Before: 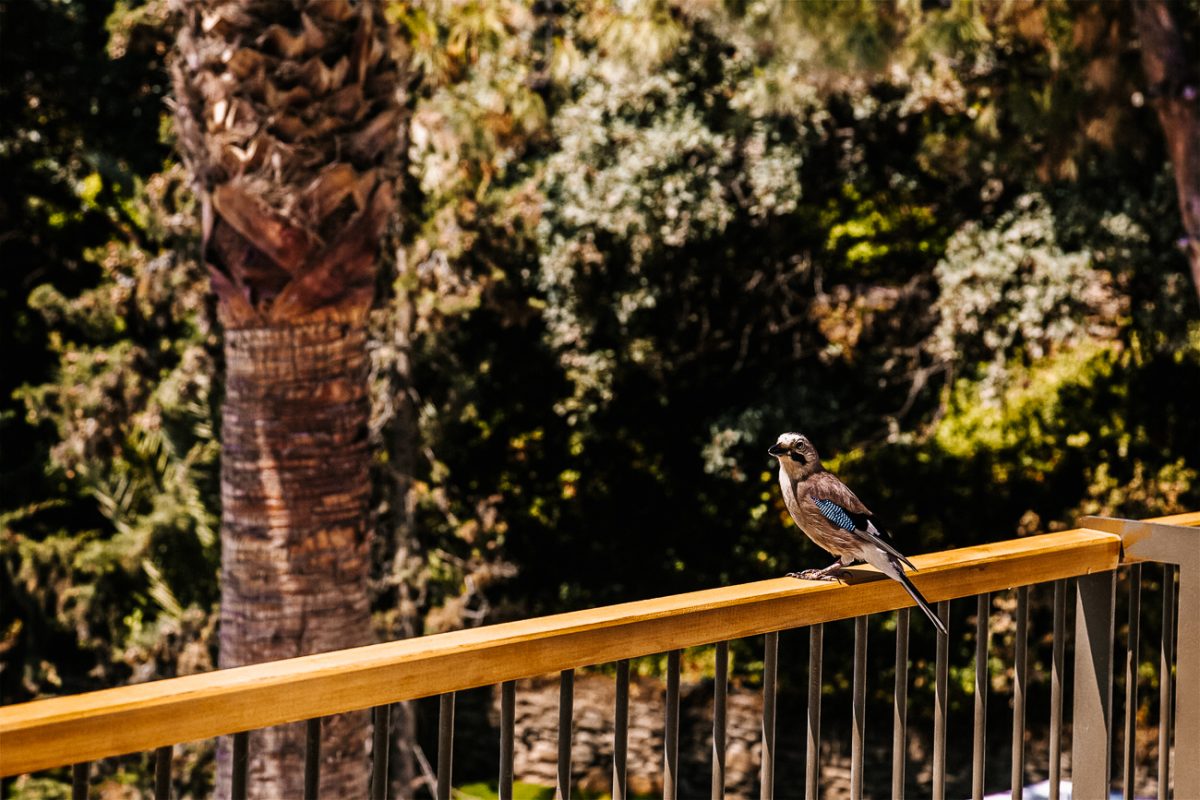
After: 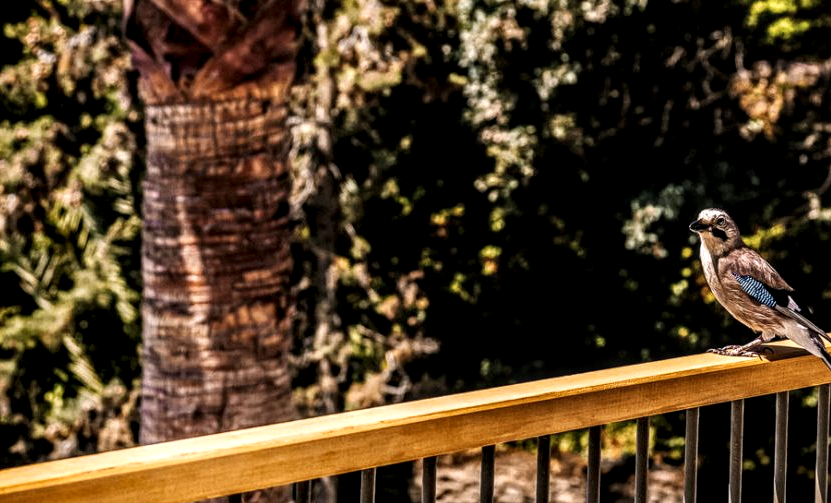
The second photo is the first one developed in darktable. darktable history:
local contrast: highlights 60%, shadows 62%, detail 160%
crop: left 6.592%, top 28.071%, right 24.114%, bottom 8.96%
